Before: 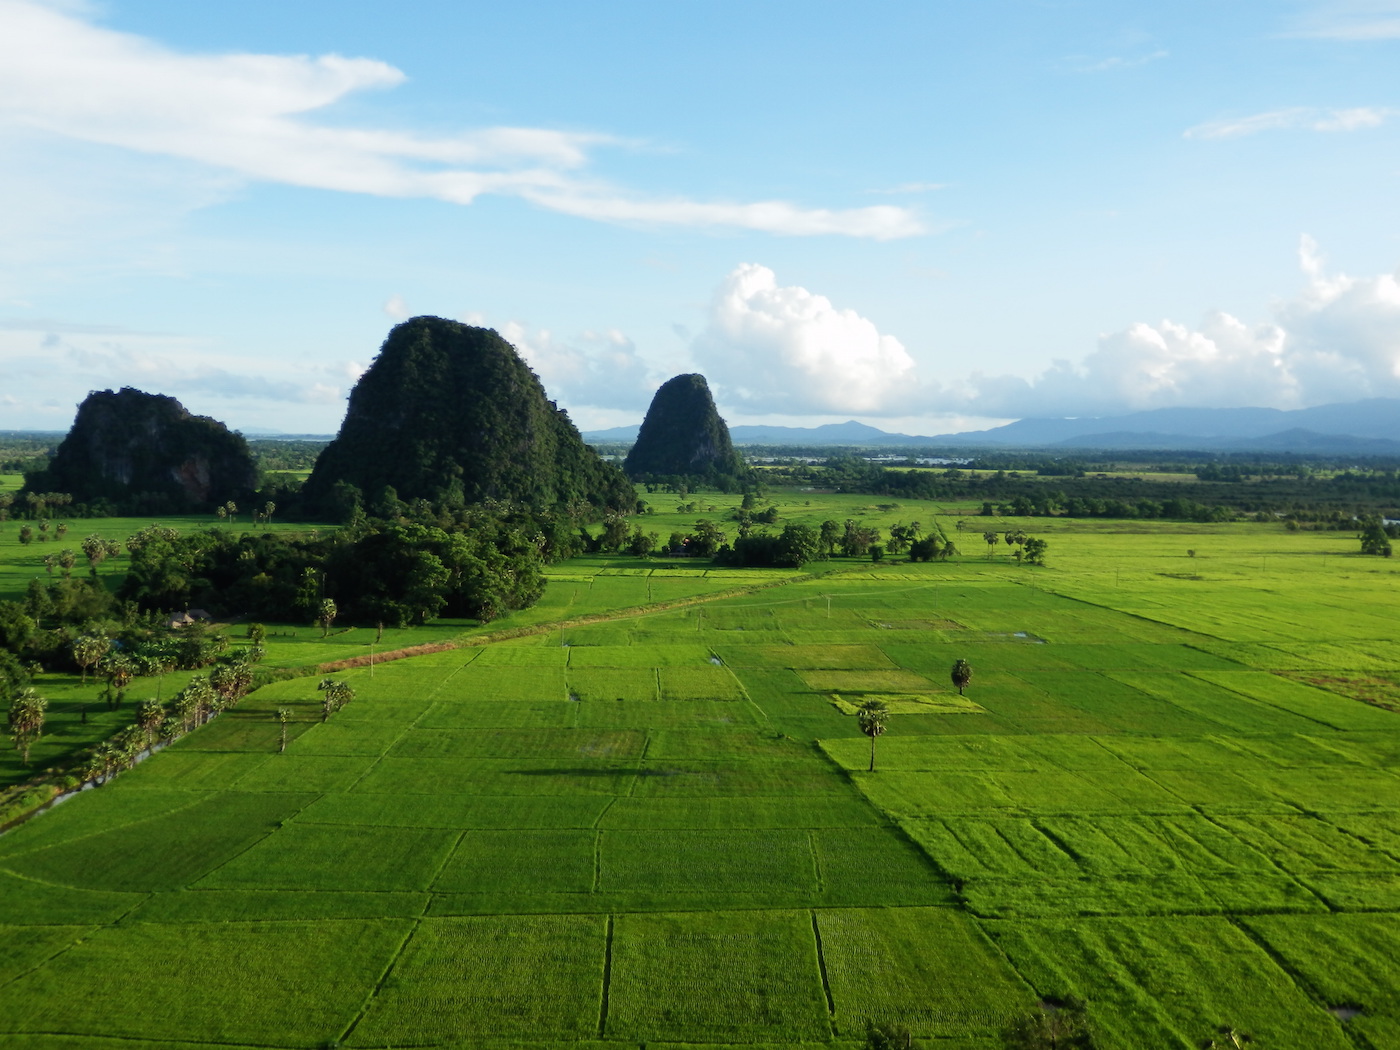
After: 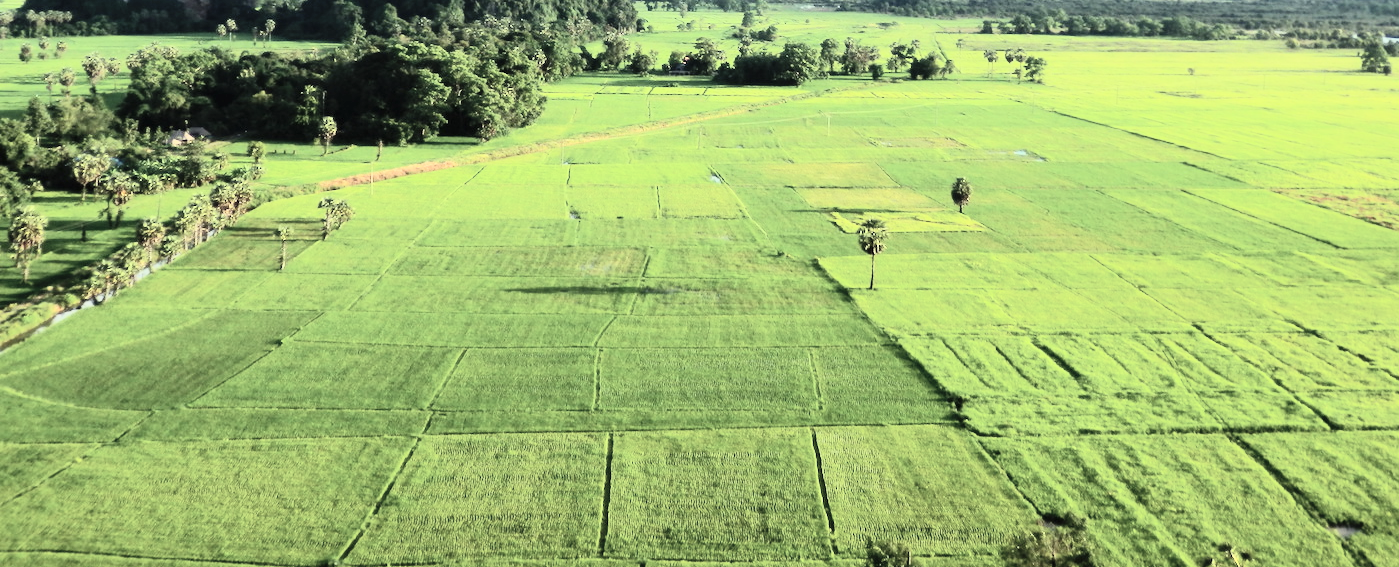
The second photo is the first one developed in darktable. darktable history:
crop and rotate: top 45.988%, right 0.045%
contrast brightness saturation: contrast 0.028, brightness -0.032
tone curve: curves: ch0 [(0, 0) (0.417, 0.851) (1, 1)], color space Lab, independent channels, preserve colors none
